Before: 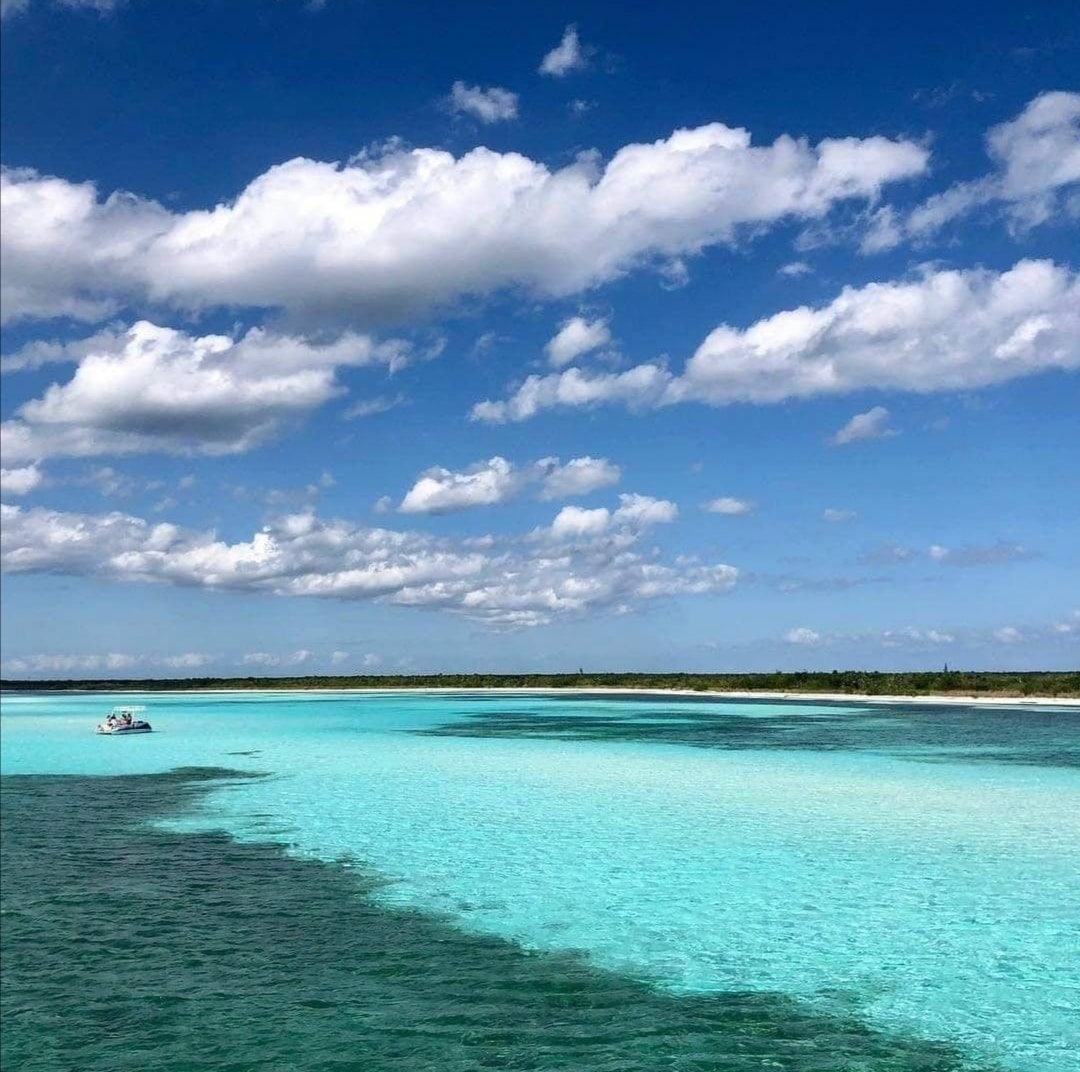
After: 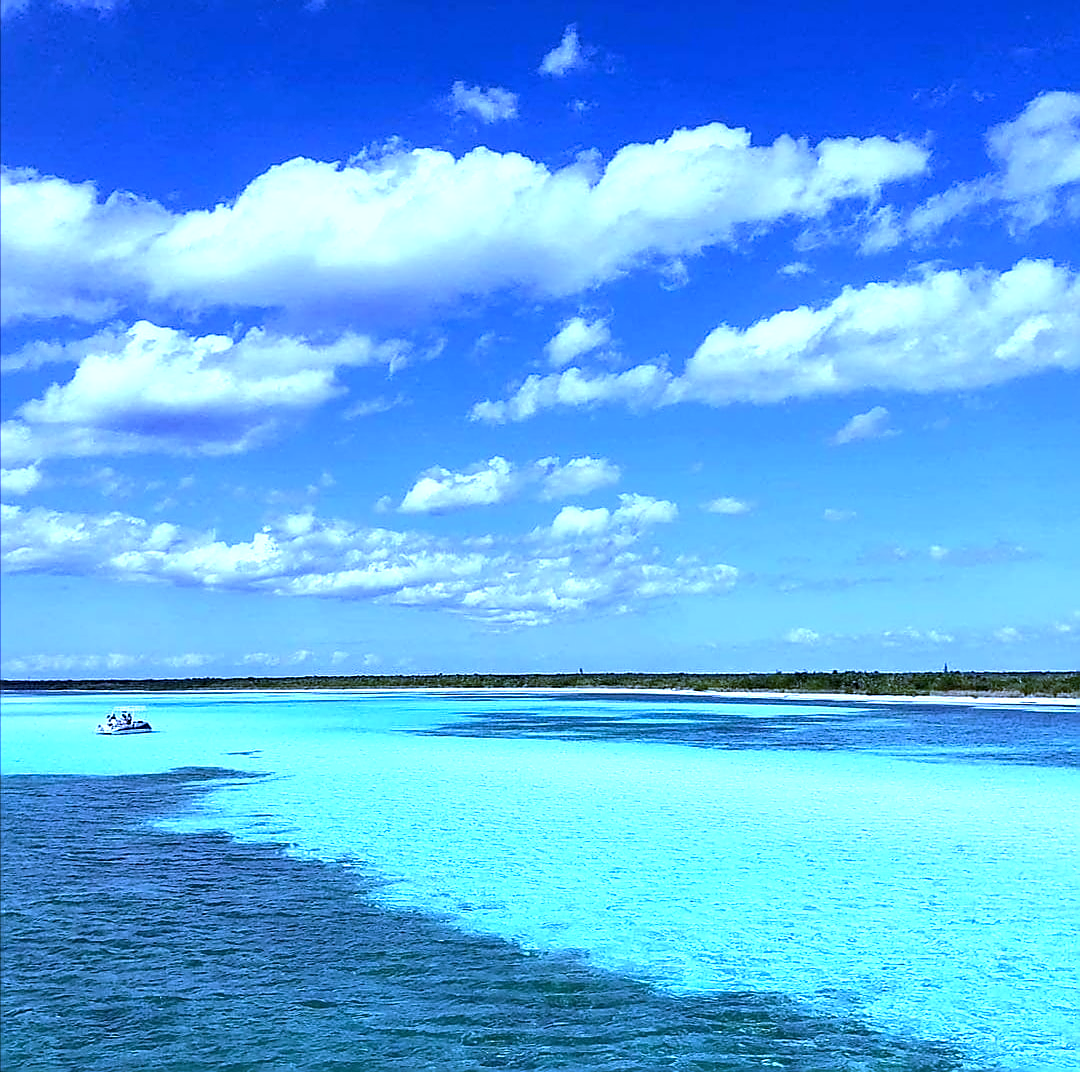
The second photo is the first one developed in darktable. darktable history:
white balance: red 0.766, blue 1.537
sharpen: radius 1.4, amount 1.25, threshold 0.7
exposure: exposure 0.6 EV, compensate highlight preservation false
